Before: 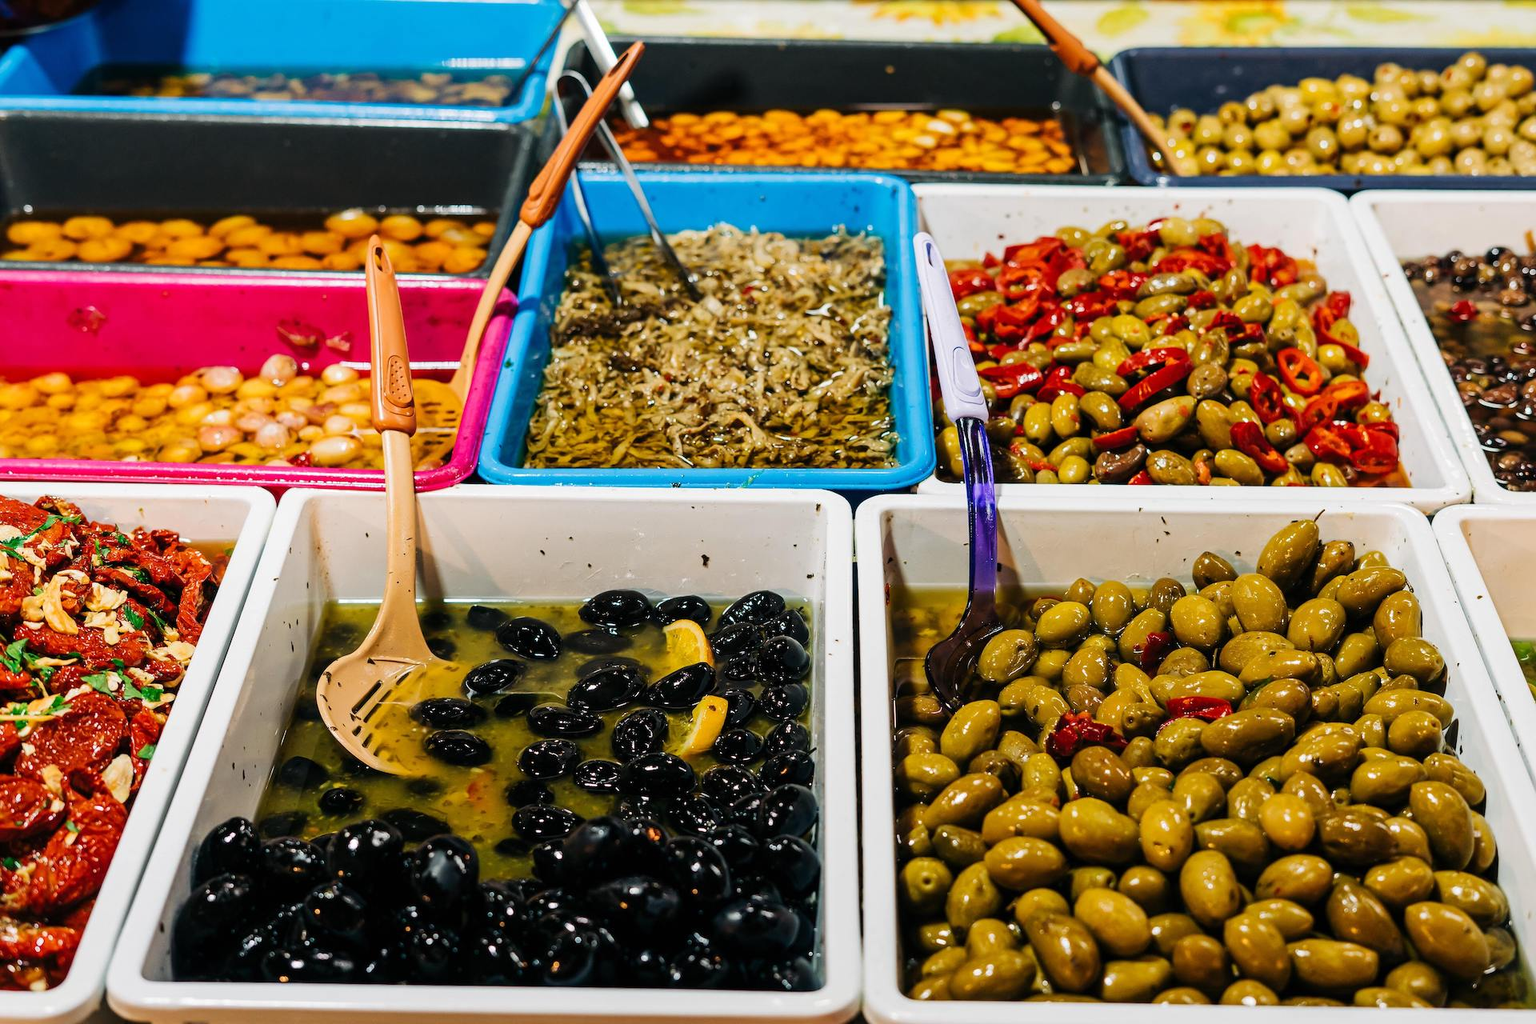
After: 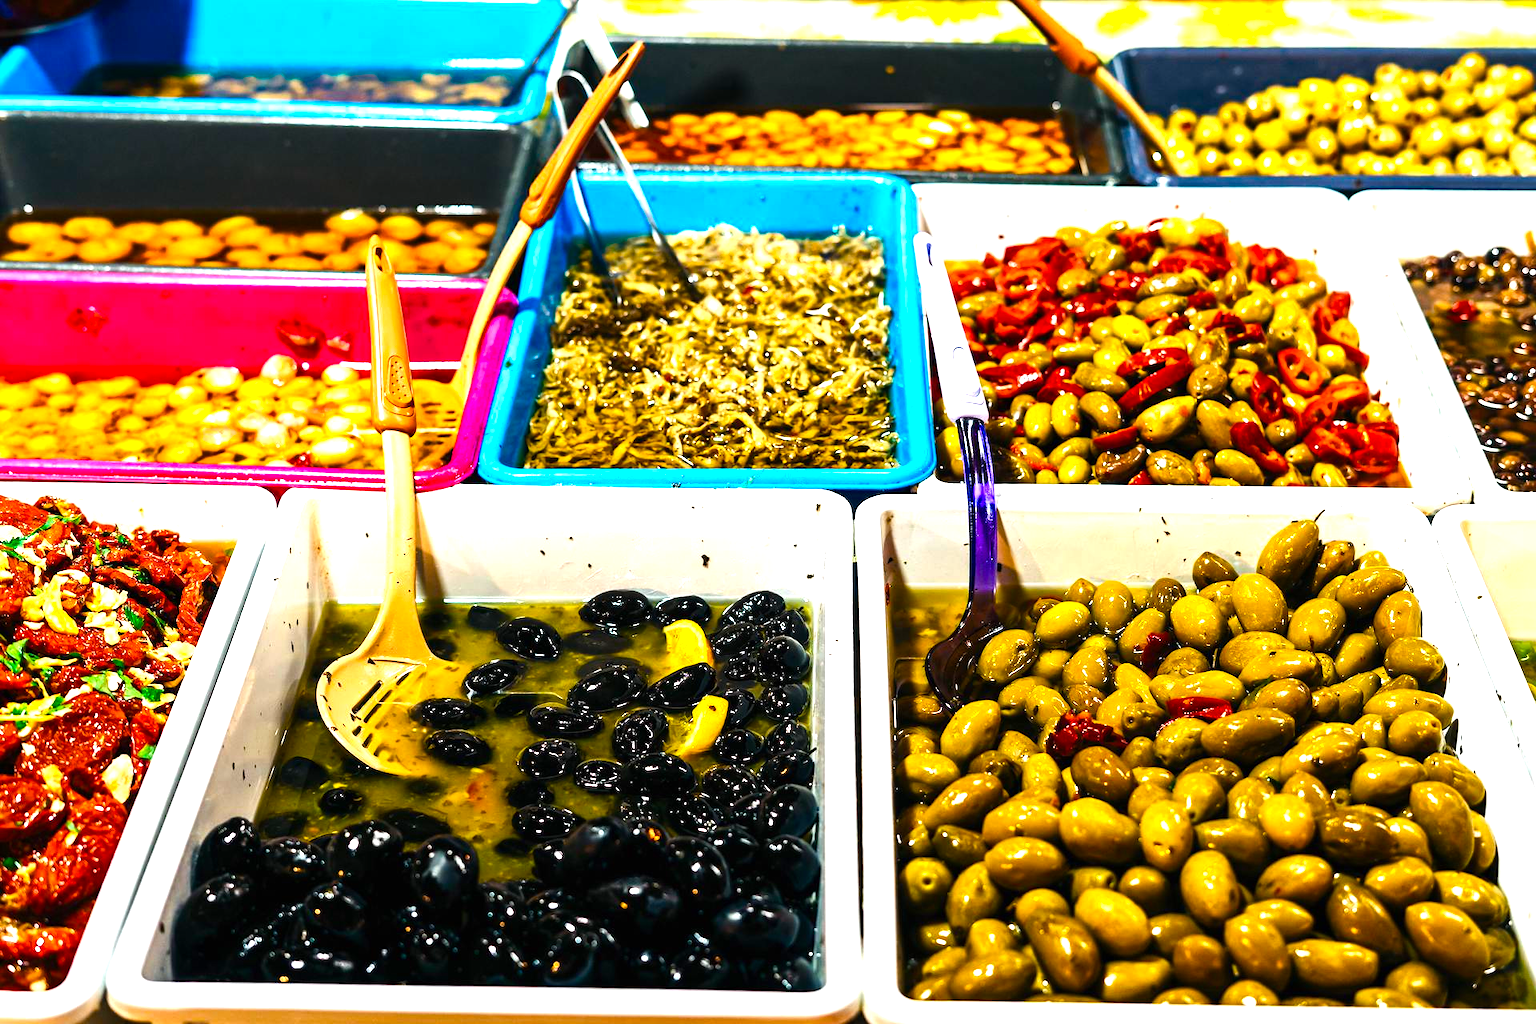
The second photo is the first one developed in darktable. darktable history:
color balance rgb: linear chroma grading › global chroma 16.62%, perceptual saturation grading › highlights -8.63%, perceptual saturation grading › mid-tones 18.66%, perceptual saturation grading › shadows 28.49%, perceptual brilliance grading › highlights 14.22%, perceptual brilliance grading › shadows -18.96%, global vibrance 27.71%
exposure: black level correction 0, exposure 0.7 EV, compensate exposure bias true, compensate highlight preservation false
